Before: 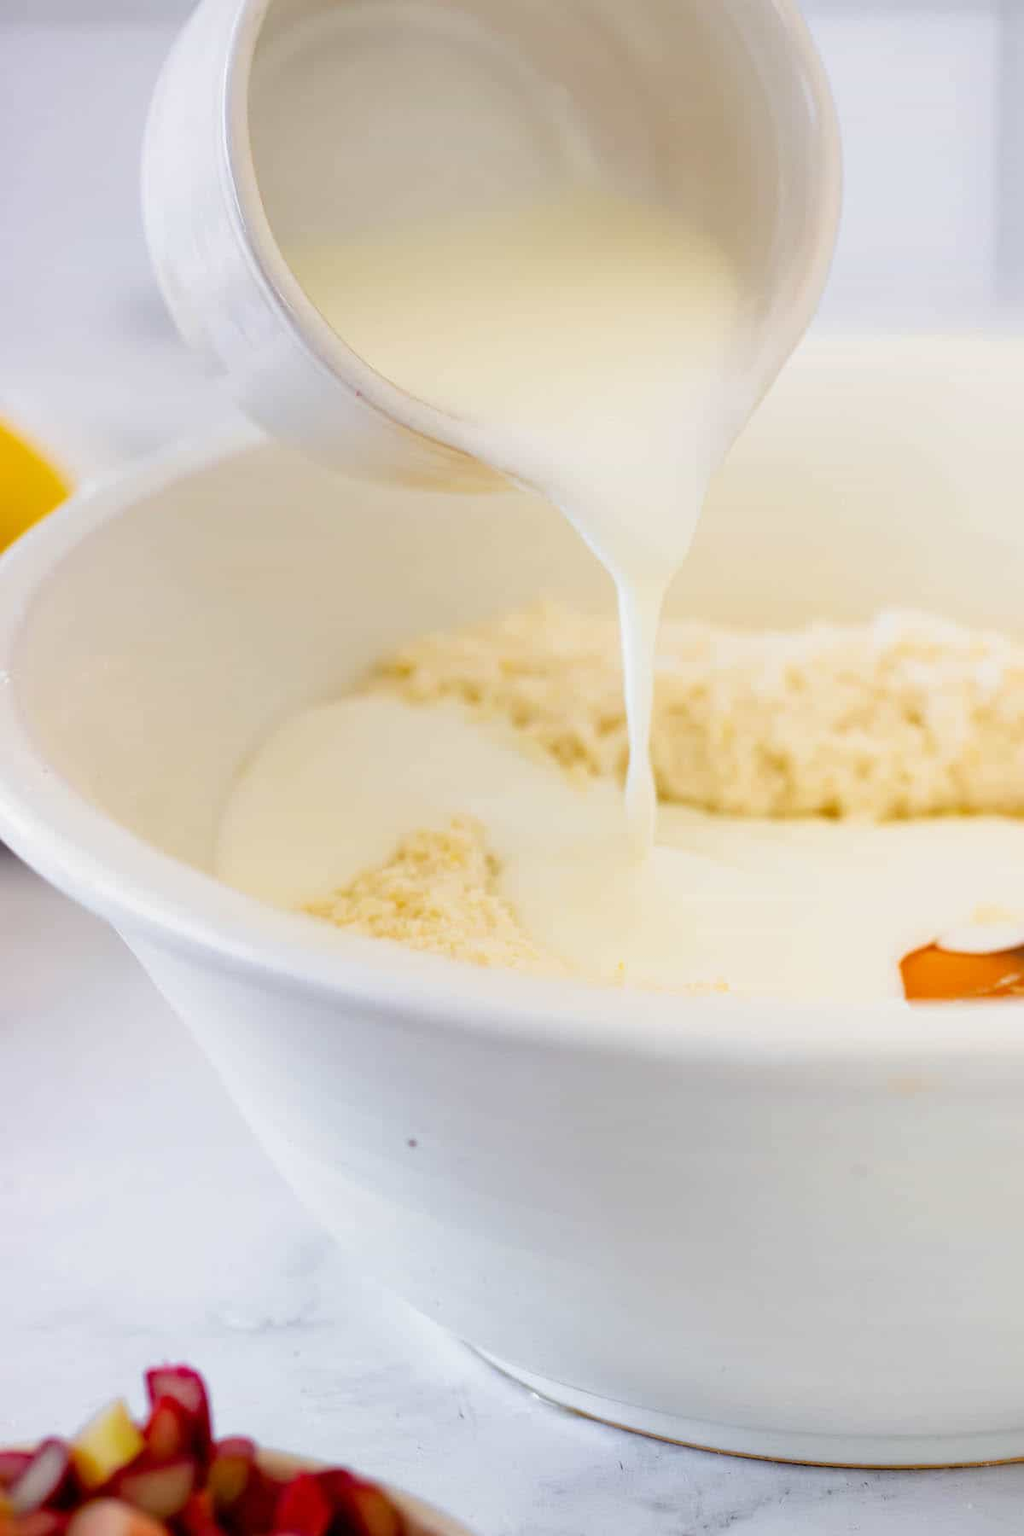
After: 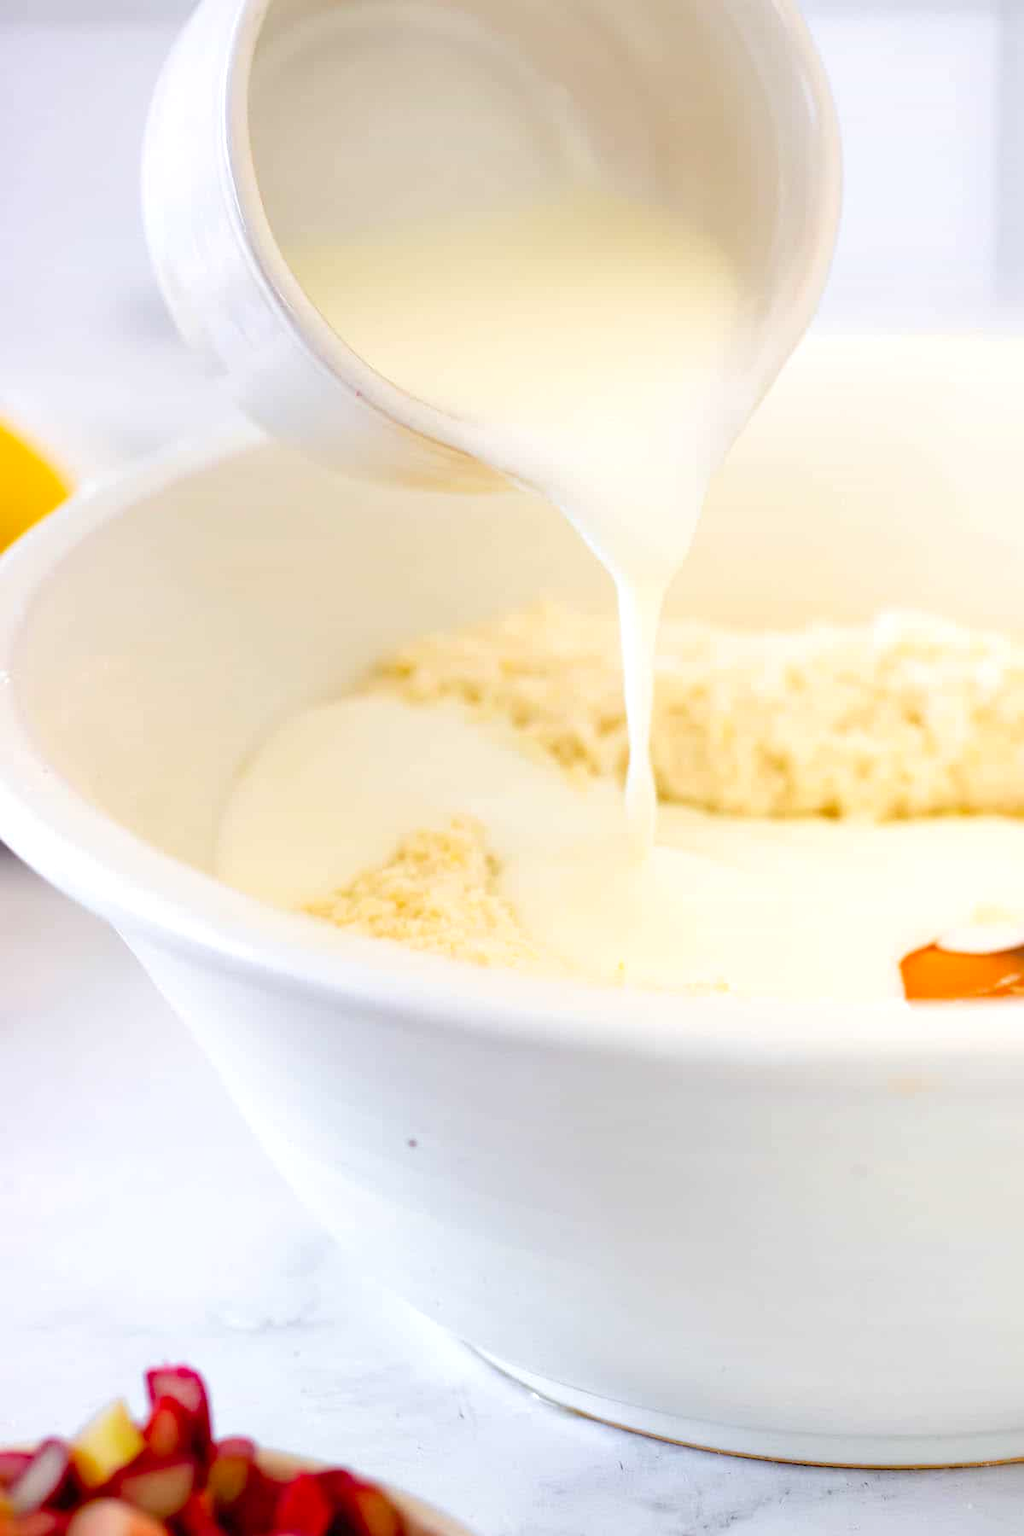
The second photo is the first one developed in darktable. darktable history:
levels: levels [0, 0.435, 0.917]
